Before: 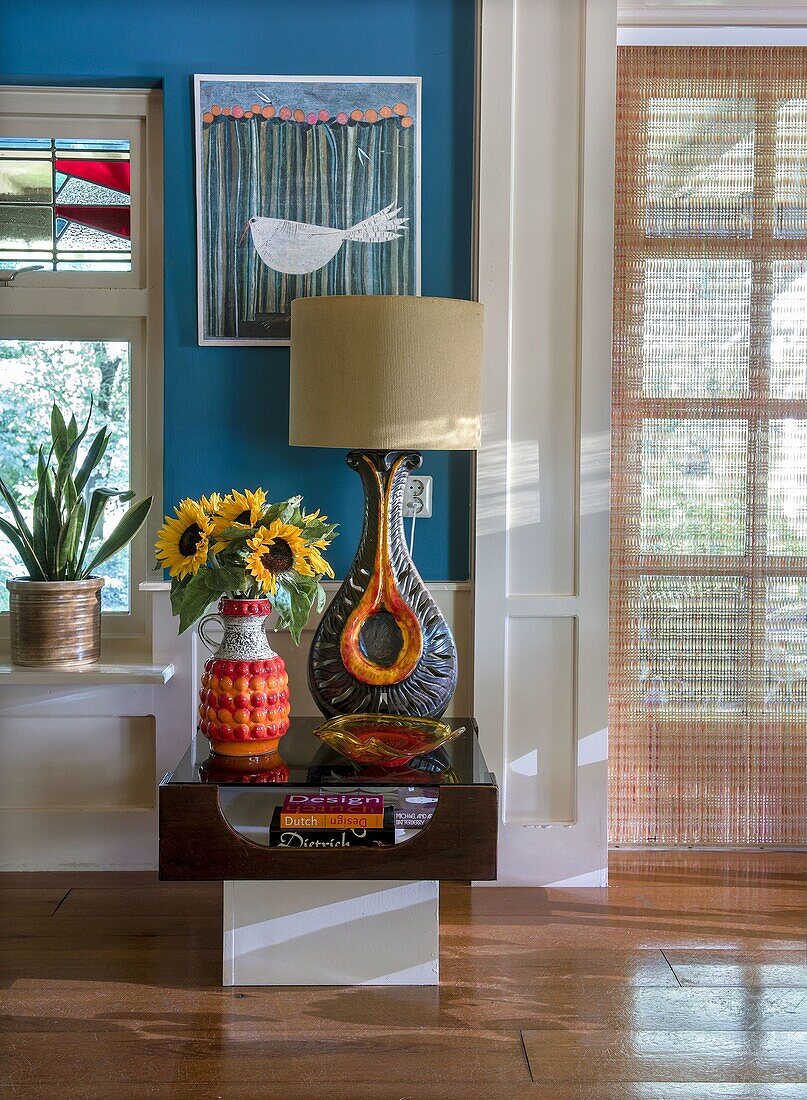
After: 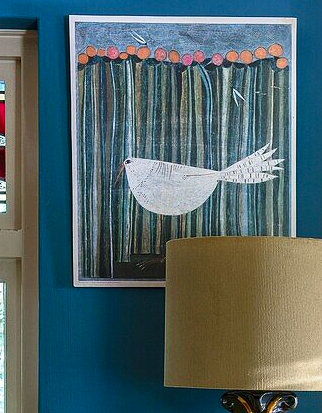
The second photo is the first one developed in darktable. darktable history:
contrast brightness saturation: contrast 0.151, brightness -0.005, saturation 0.096
crop: left 15.584%, top 5.435%, right 44.391%, bottom 56.99%
shadows and highlights: shadows -40.76, highlights 64.55, soften with gaussian
